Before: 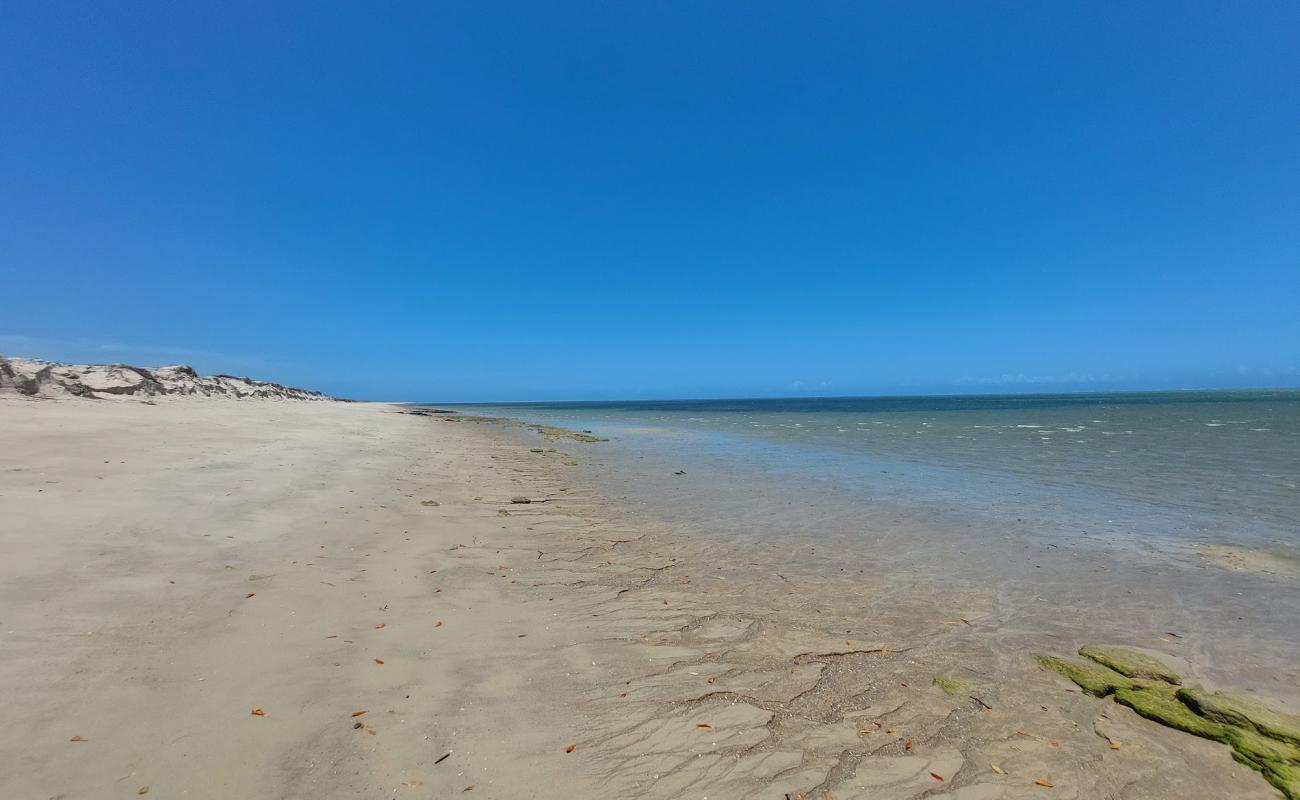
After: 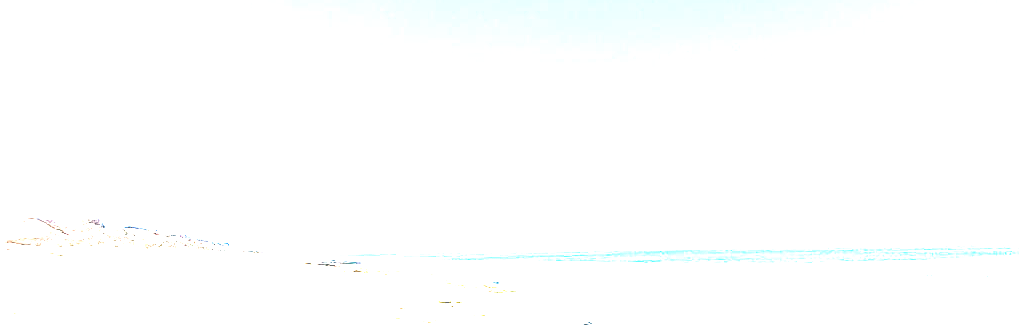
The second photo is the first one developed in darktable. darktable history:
crop: left 7.096%, top 18.684%, right 14.477%, bottom 39.748%
color correction: highlights b* 0.064, saturation 0.994
velvia: on, module defaults
exposure: black level correction 0, exposure 4.085 EV, compensate highlight preservation false
color balance rgb: highlights gain › chroma 3.083%, highlights gain › hue 54.73°, perceptual saturation grading › global saturation 30.952%
local contrast: on, module defaults
sharpen: radius 2.545, amount 0.644
contrast brightness saturation: contrast 0.074
